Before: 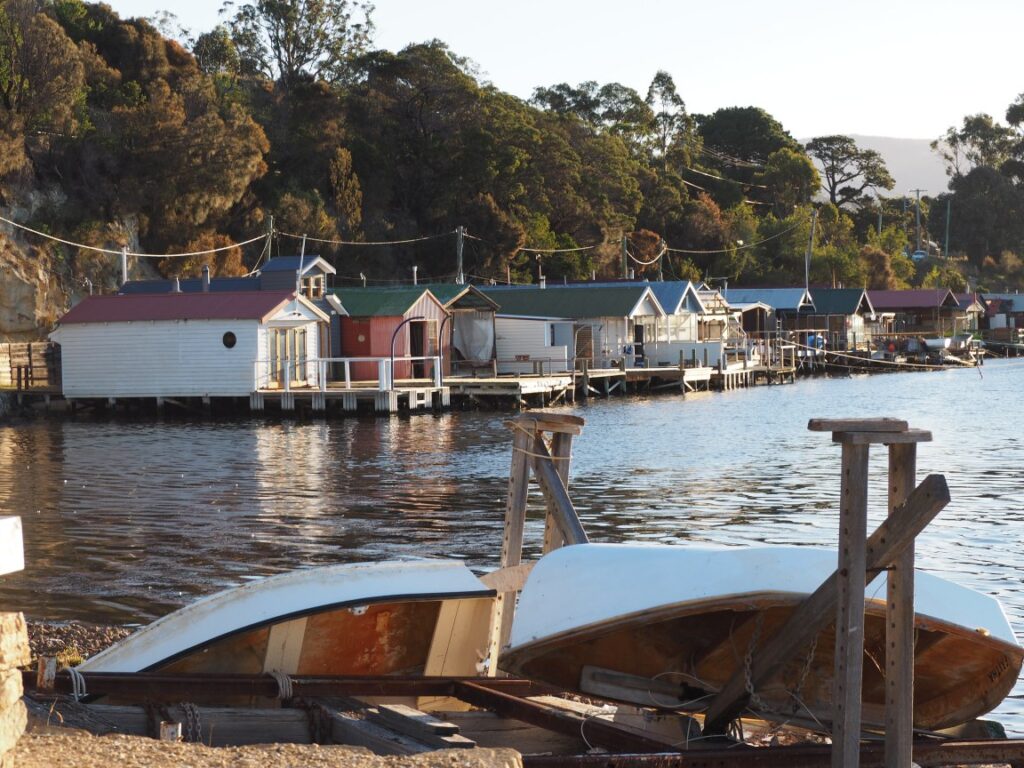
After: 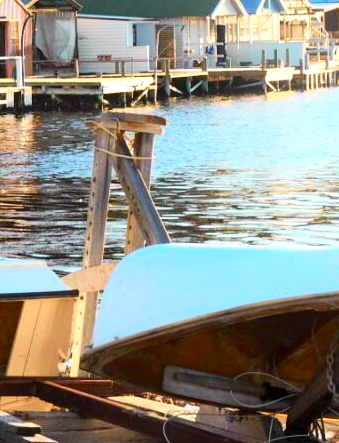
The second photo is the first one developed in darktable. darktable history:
local contrast: highlights 100%, shadows 100%, detail 120%, midtone range 0.2
bloom: size 9%, threshold 100%, strength 7%
exposure: black level correction 0.001, exposure 0.3 EV, compensate highlight preservation false
crop: left 40.878%, top 39.176%, right 25.993%, bottom 3.081%
tone curve: curves: ch0 [(0, 0.003) (0.044, 0.032) (0.12, 0.089) (0.19, 0.175) (0.271, 0.294) (0.457, 0.546) (0.588, 0.71) (0.701, 0.815) (0.86, 0.922) (1, 0.982)]; ch1 [(0, 0) (0.247, 0.215) (0.433, 0.382) (0.466, 0.426) (0.493, 0.481) (0.501, 0.5) (0.517, 0.524) (0.557, 0.582) (0.598, 0.651) (0.671, 0.735) (0.796, 0.85) (1, 1)]; ch2 [(0, 0) (0.249, 0.216) (0.357, 0.317) (0.448, 0.432) (0.478, 0.492) (0.498, 0.499) (0.517, 0.53) (0.537, 0.57) (0.569, 0.623) (0.61, 0.663) (0.706, 0.75) (0.808, 0.809) (0.991, 0.968)], color space Lab, independent channels, preserve colors none
rotate and perspective: automatic cropping original format, crop left 0, crop top 0
